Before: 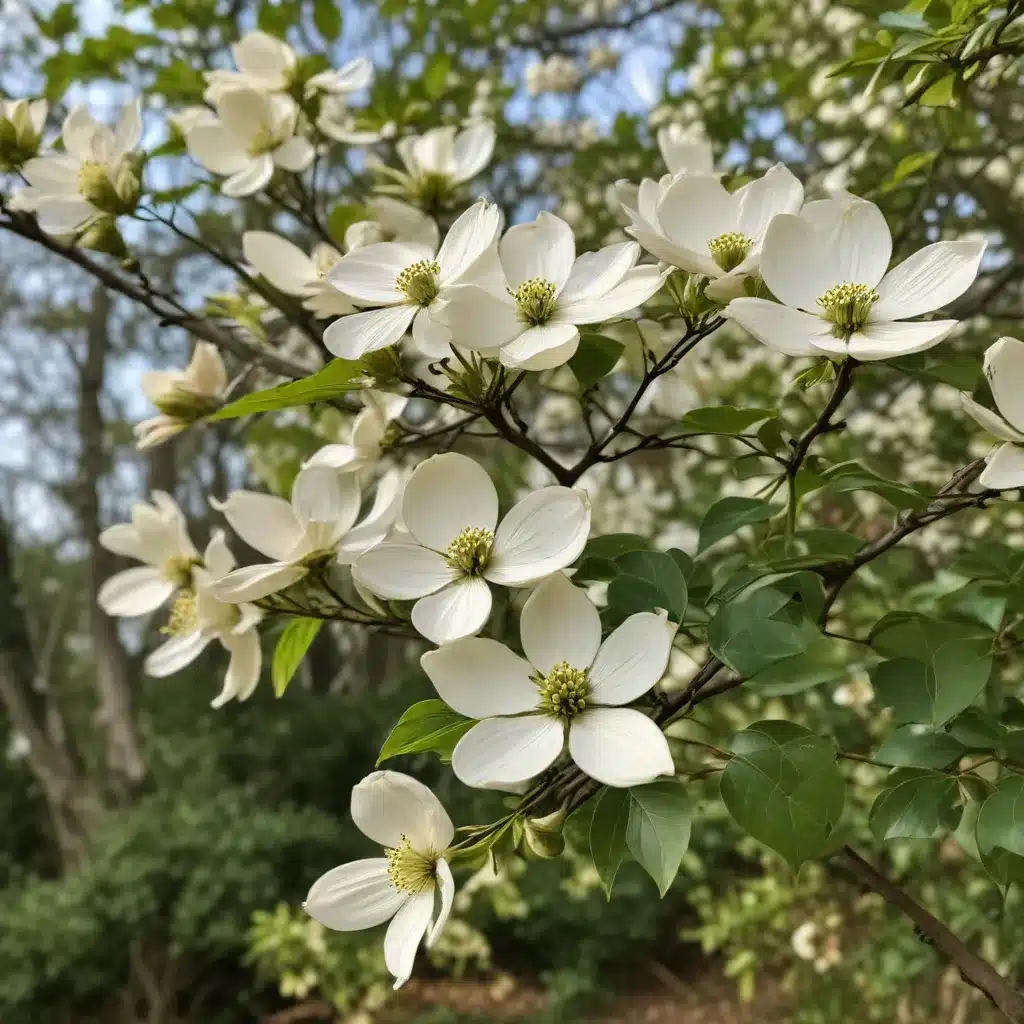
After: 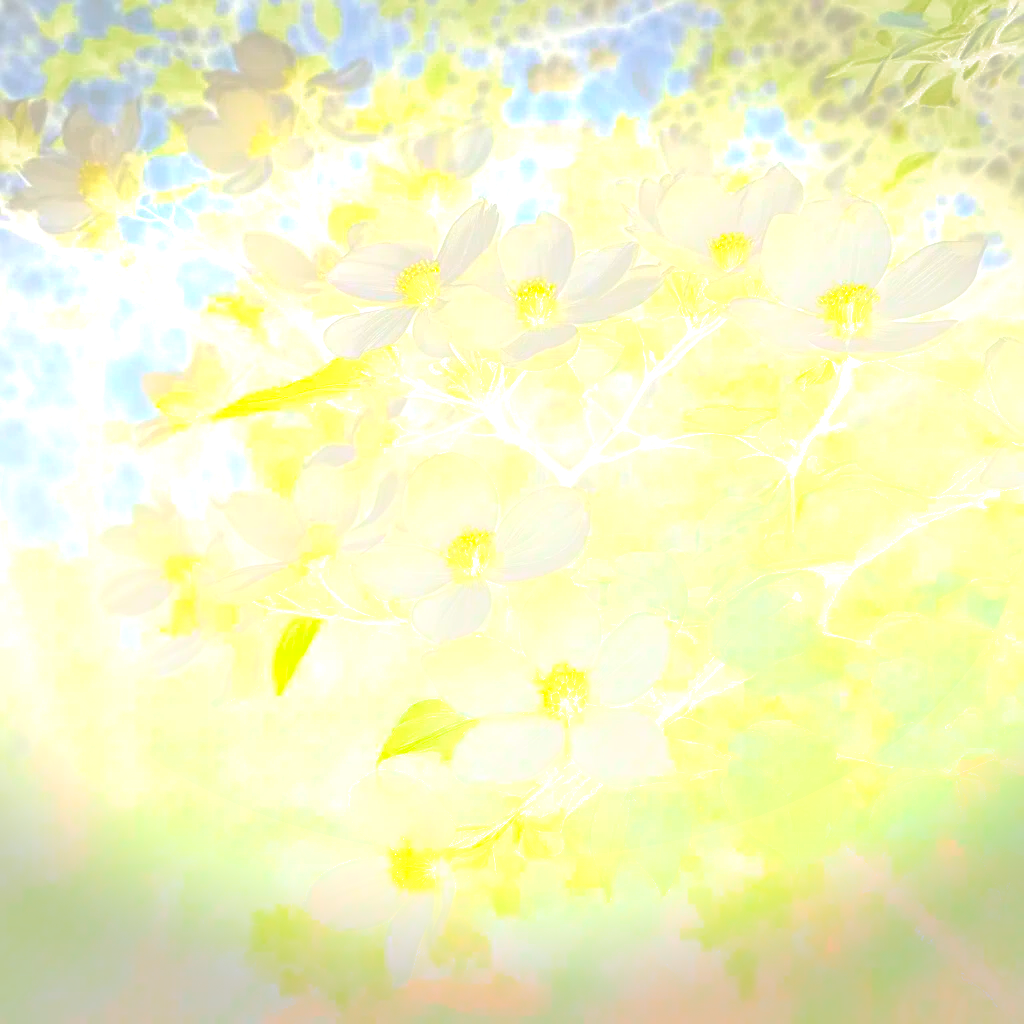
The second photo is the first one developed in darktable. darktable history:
local contrast: on, module defaults
bloom: size 70%, threshold 25%, strength 70%
sharpen: on, module defaults
contrast brightness saturation: contrast 0.05, brightness 0.06, saturation 0.01
exposure: black level correction 0, exposure 1.1 EV, compensate highlight preservation false
vignetting: fall-off start 100%, brightness -0.406, saturation -0.3, width/height ratio 1.324, dithering 8-bit output, unbound false
color balance rgb: perceptual saturation grading › global saturation 25%, global vibrance 20%
